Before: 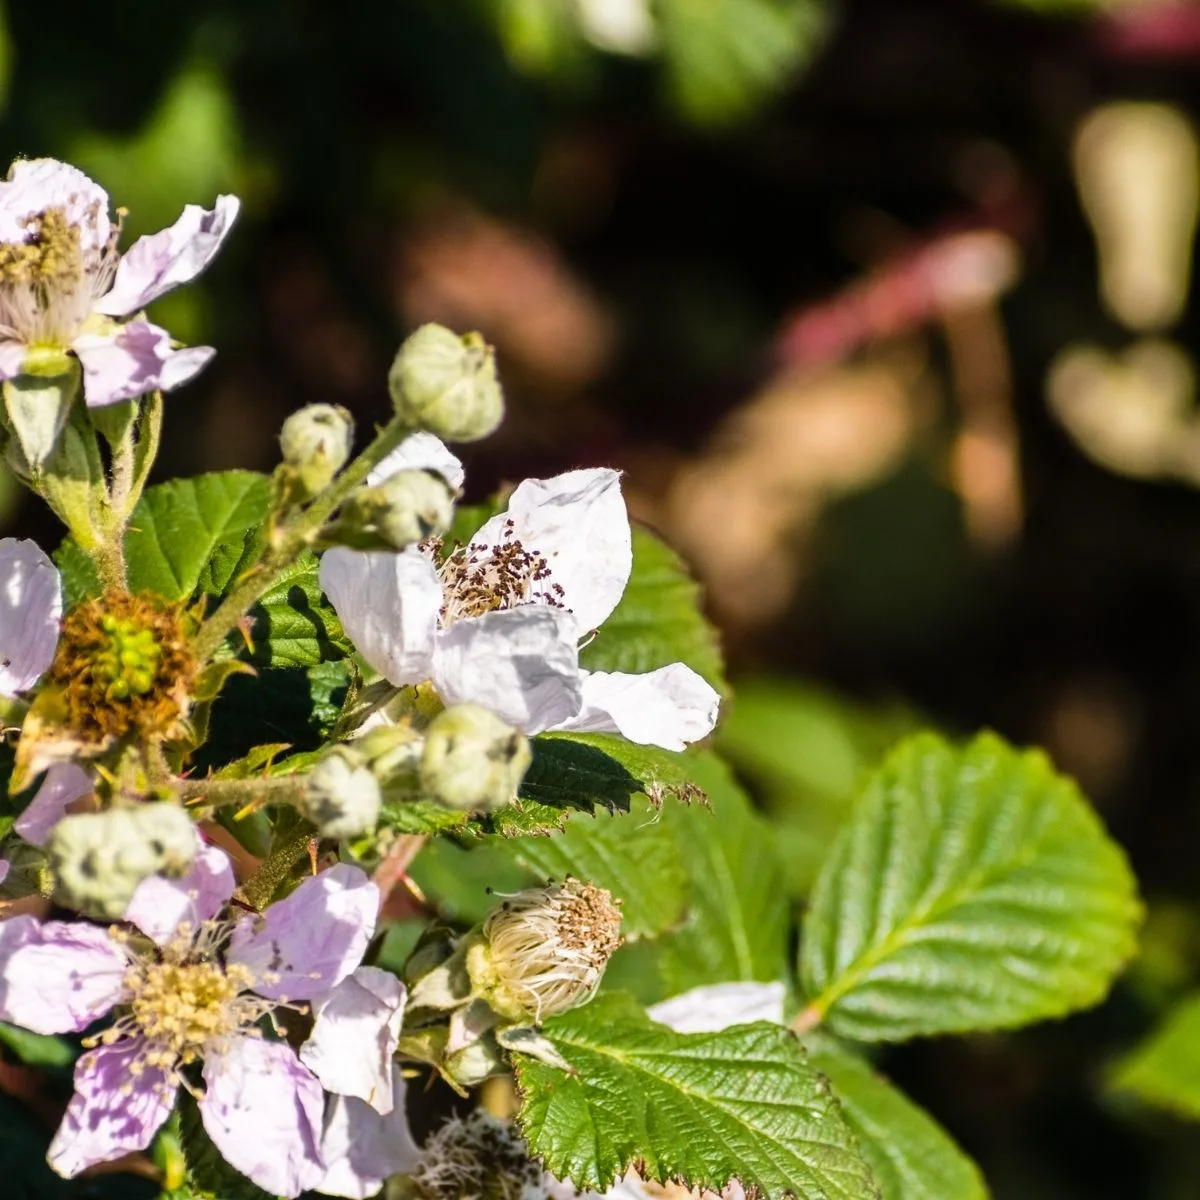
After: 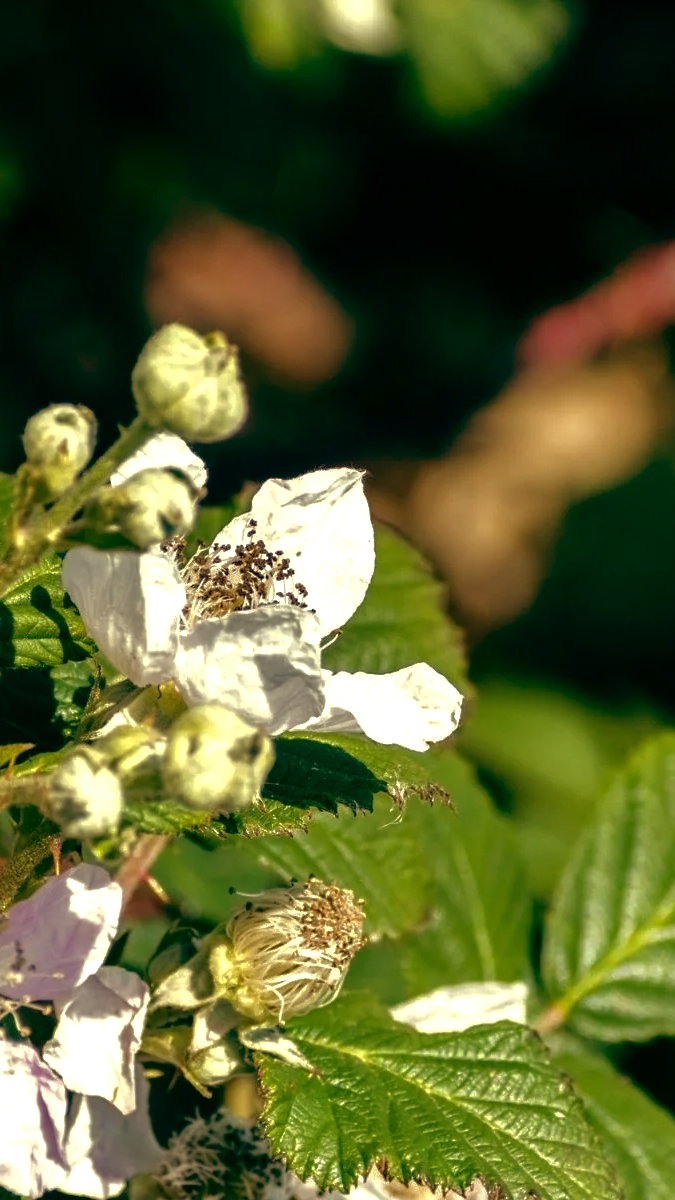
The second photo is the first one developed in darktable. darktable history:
color balance: mode lift, gamma, gain (sRGB), lift [1, 0.69, 1, 1], gamma [1, 1.482, 1, 1], gain [1, 1, 1, 0.802]
base curve: curves: ch0 [(0, 0) (0.841, 0.609) (1, 1)]
crop: left 21.496%, right 22.254%
exposure: exposure 0.376 EV, compensate highlight preservation false
